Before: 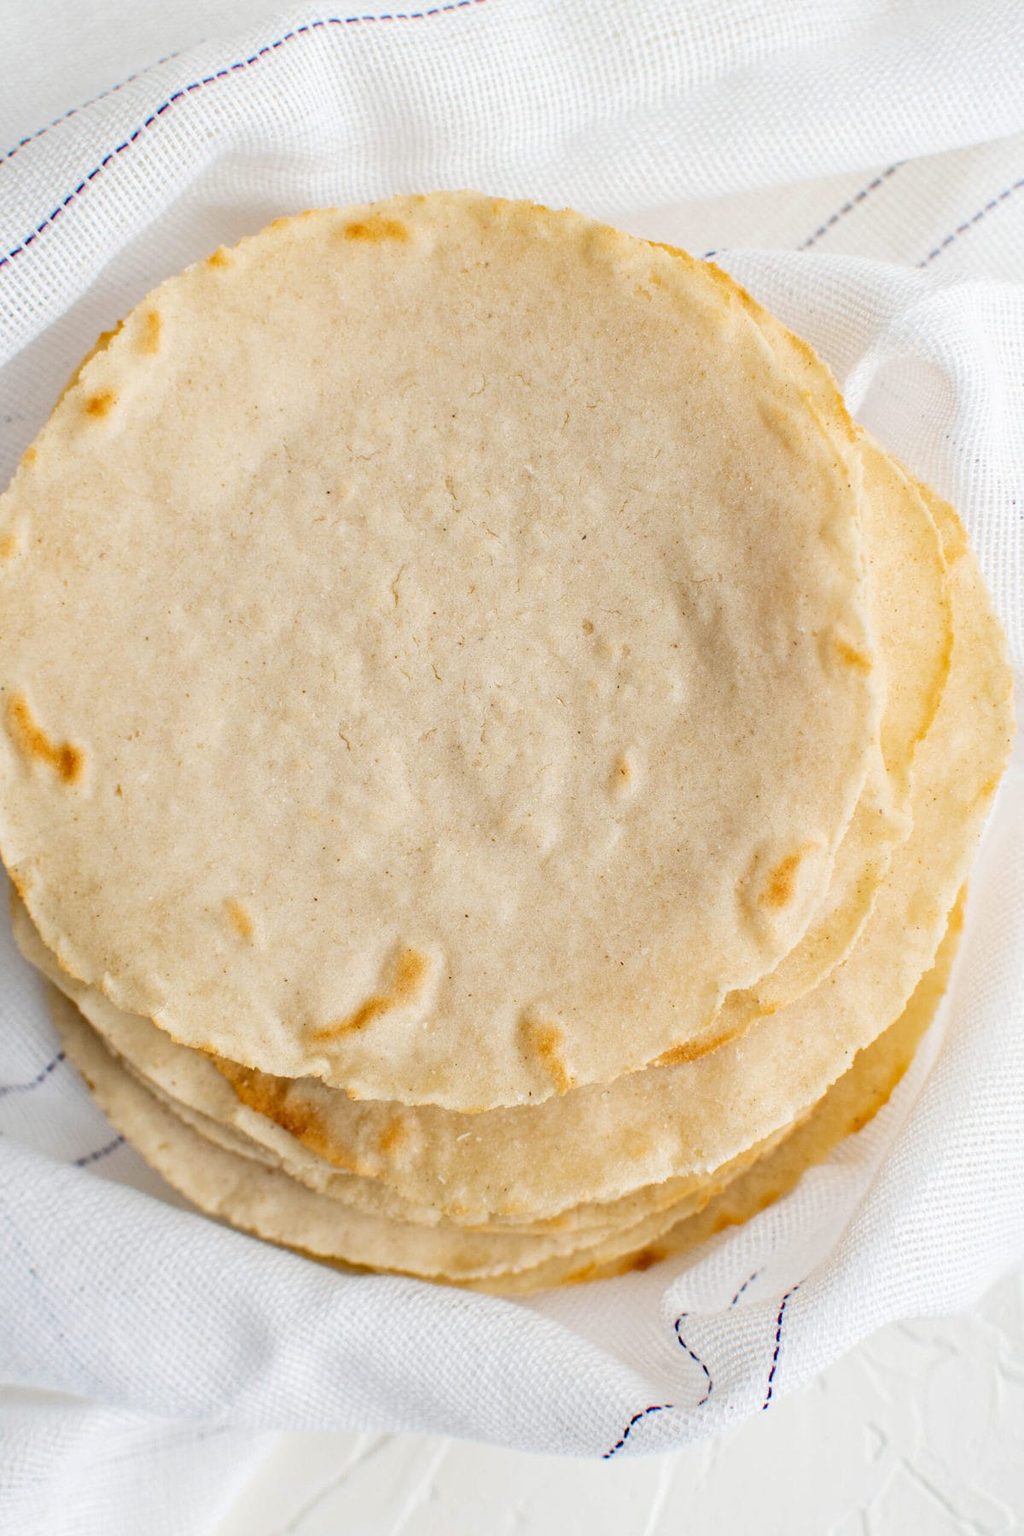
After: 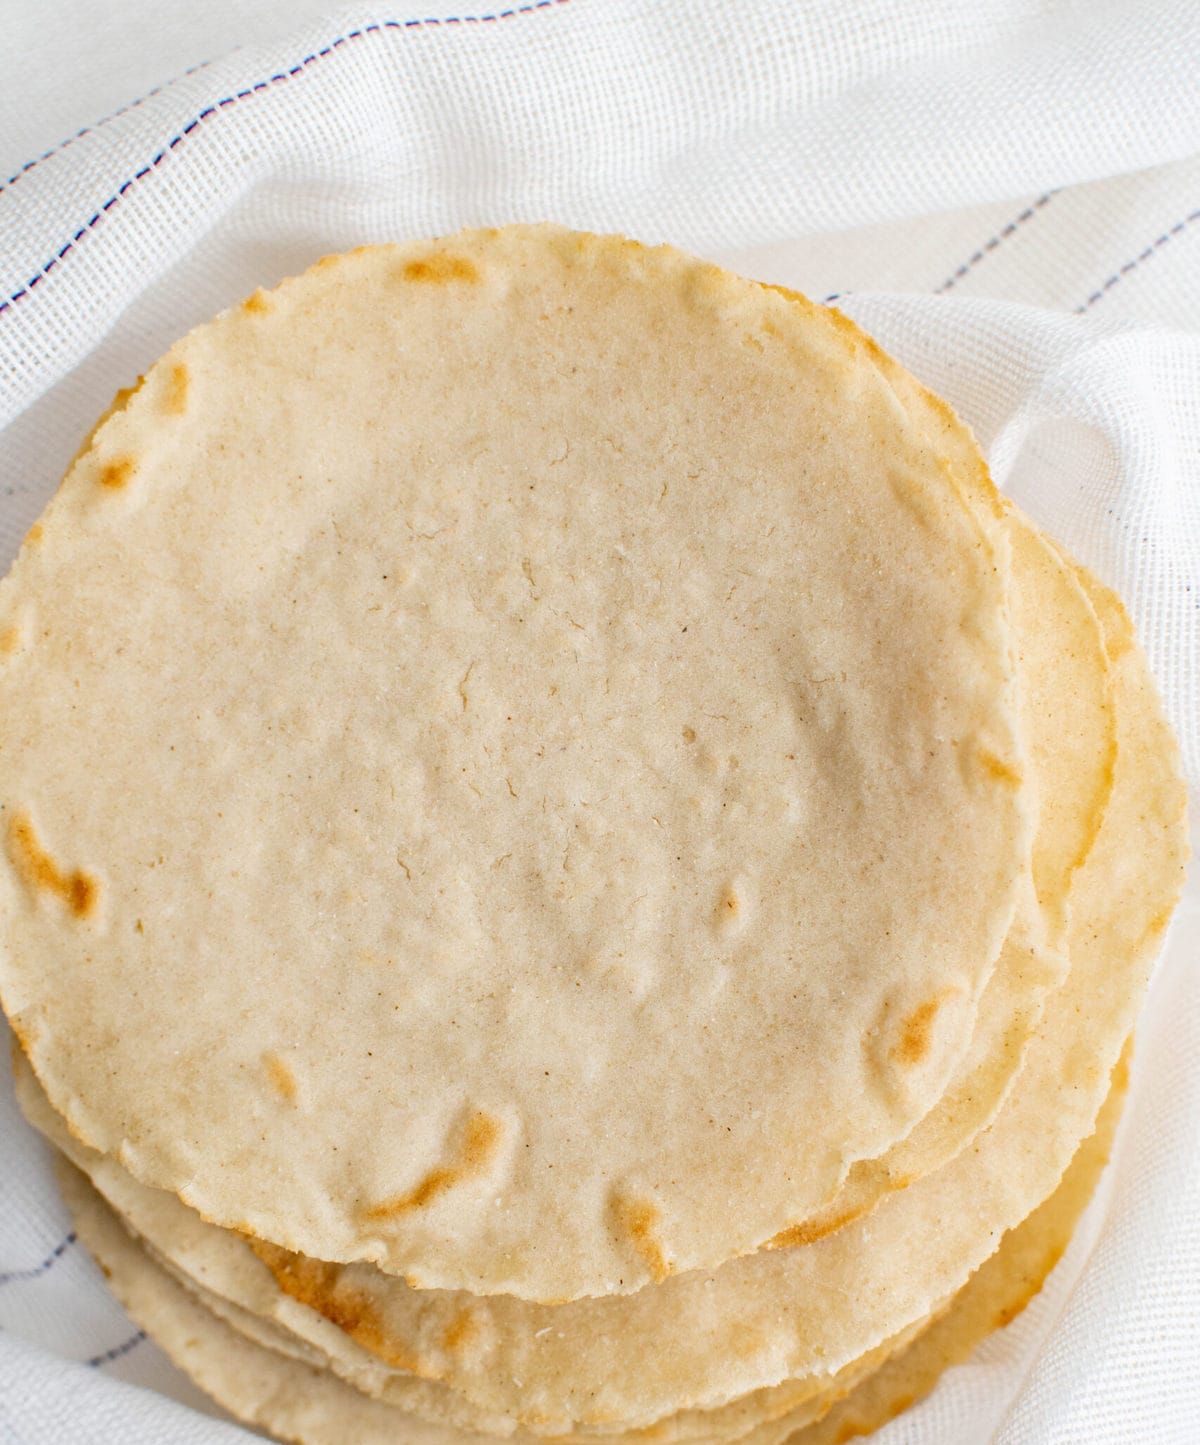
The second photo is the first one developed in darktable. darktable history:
crop: bottom 19.706%
